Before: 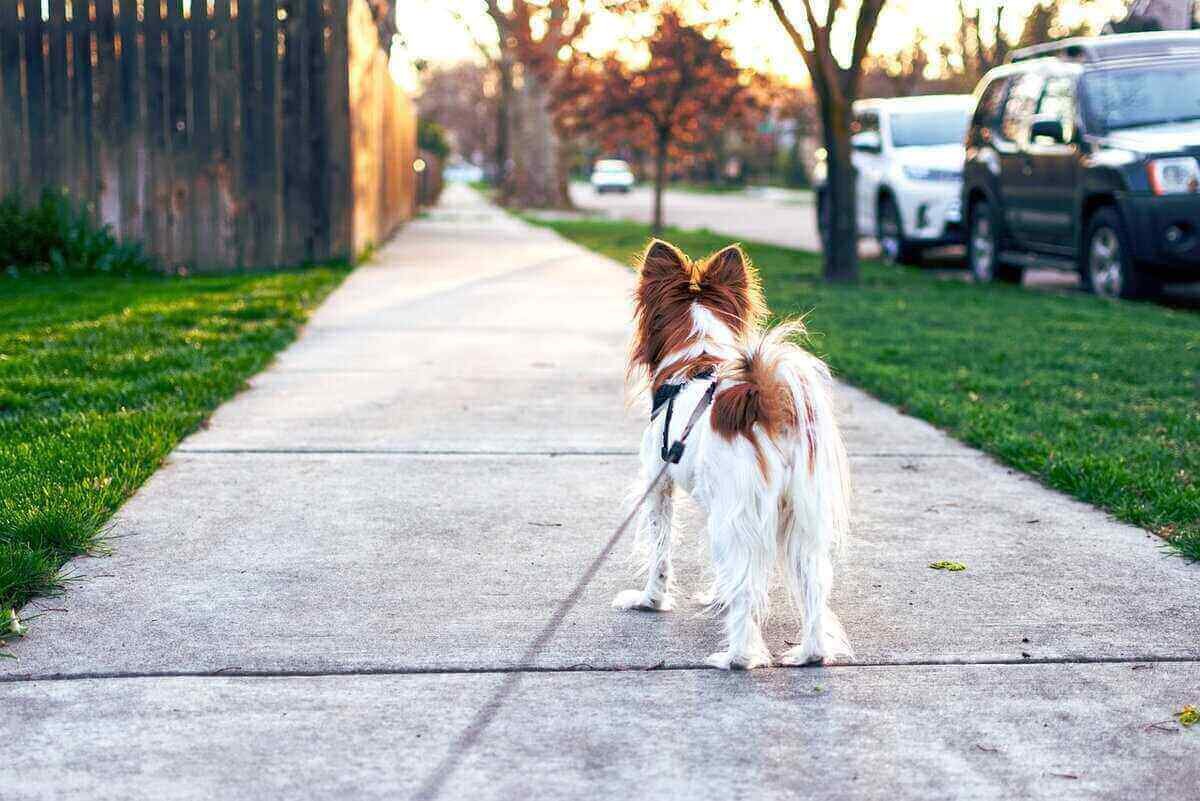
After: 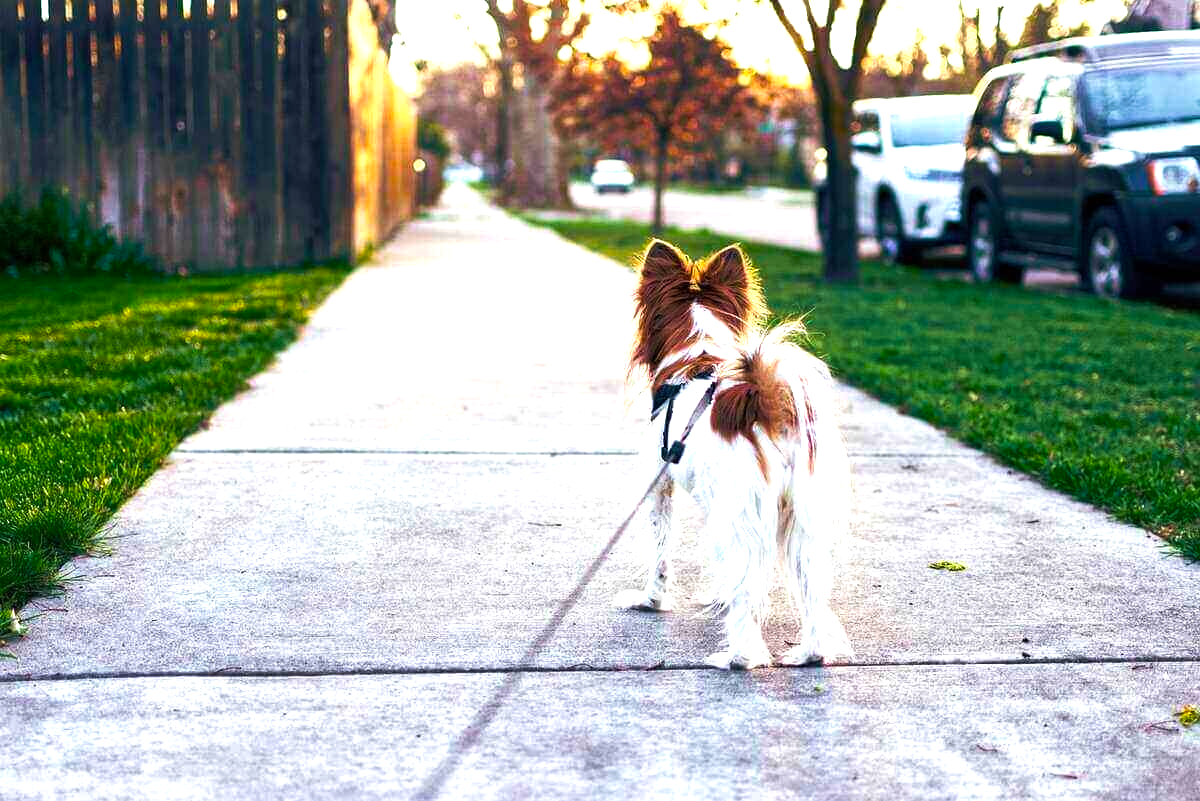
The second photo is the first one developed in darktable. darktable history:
color balance rgb: perceptual saturation grading › global saturation 25.756%, perceptual brilliance grading › global brilliance 14.33%, perceptual brilliance grading › shadows -34.655%, global vibrance 3%
velvia: on, module defaults
